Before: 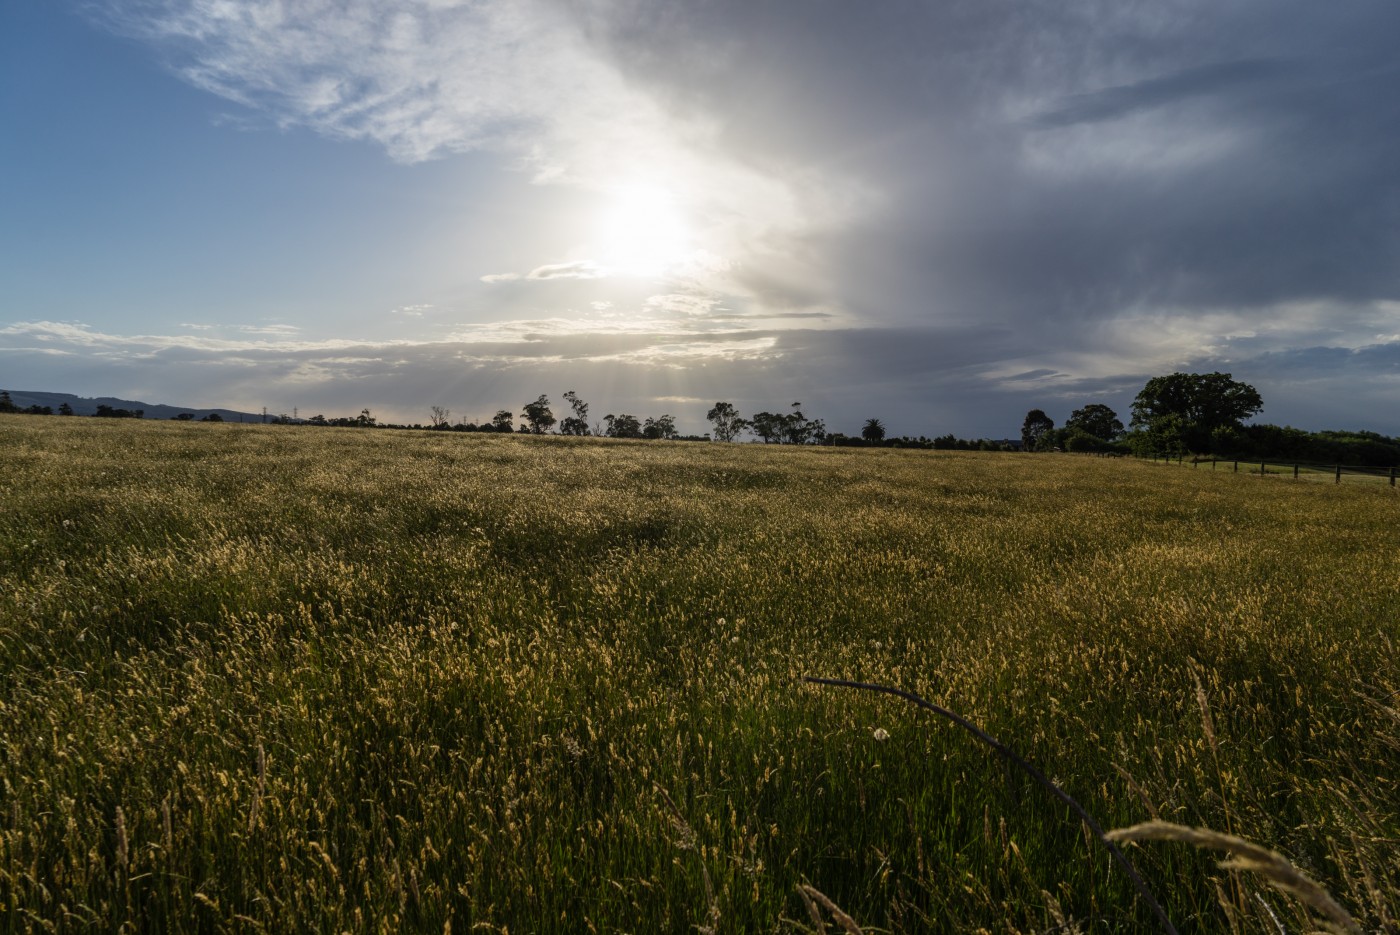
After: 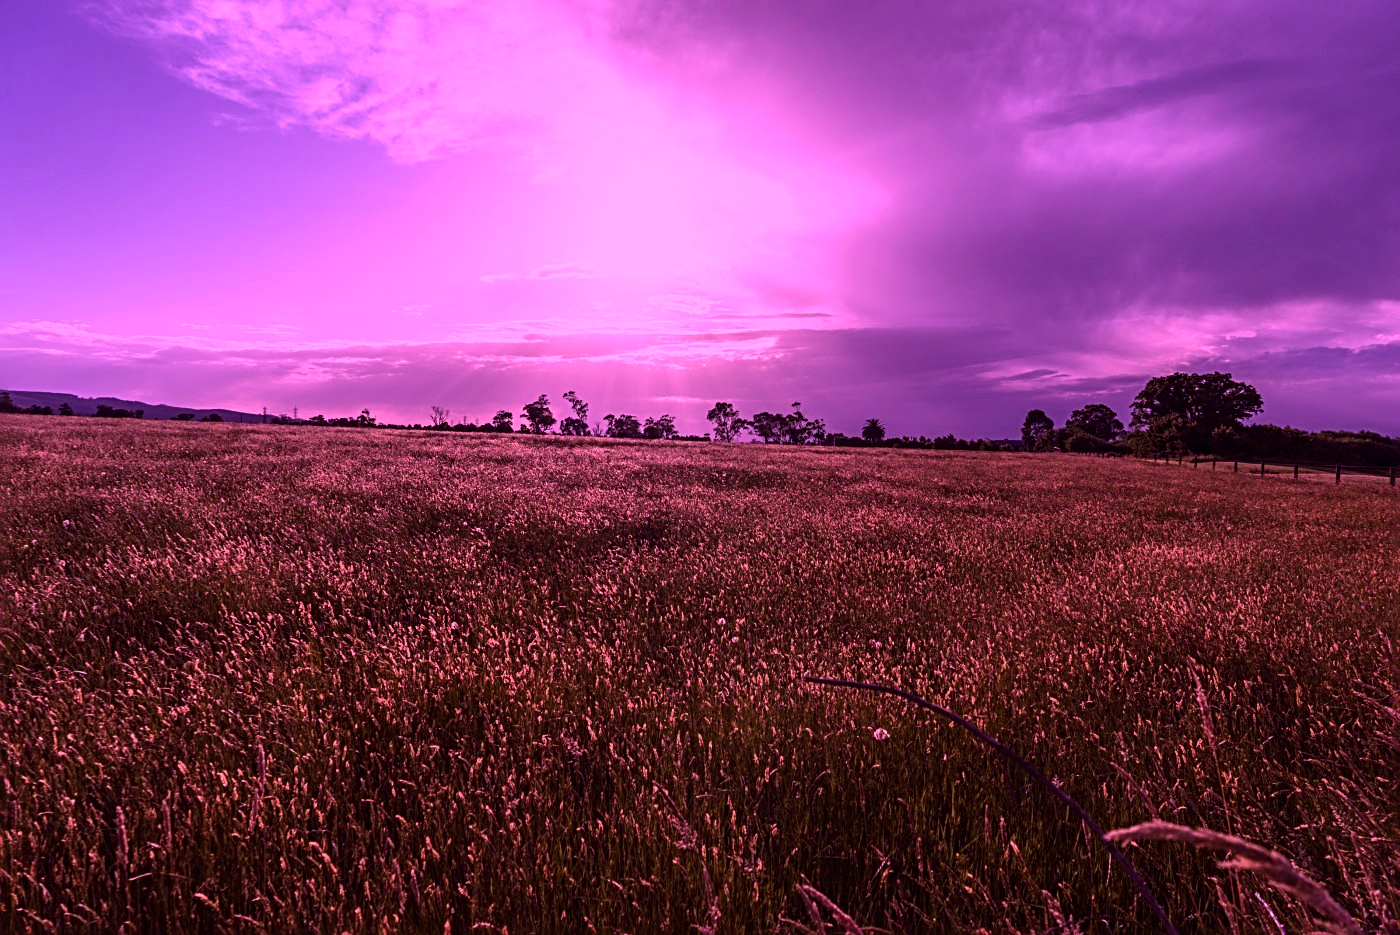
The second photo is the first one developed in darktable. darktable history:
sharpen: radius 3.119
color calibration: illuminant custom, x 0.261, y 0.521, temperature 7054.11 K
contrast brightness saturation: contrast 0.15, brightness -0.01, saturation 0.1
